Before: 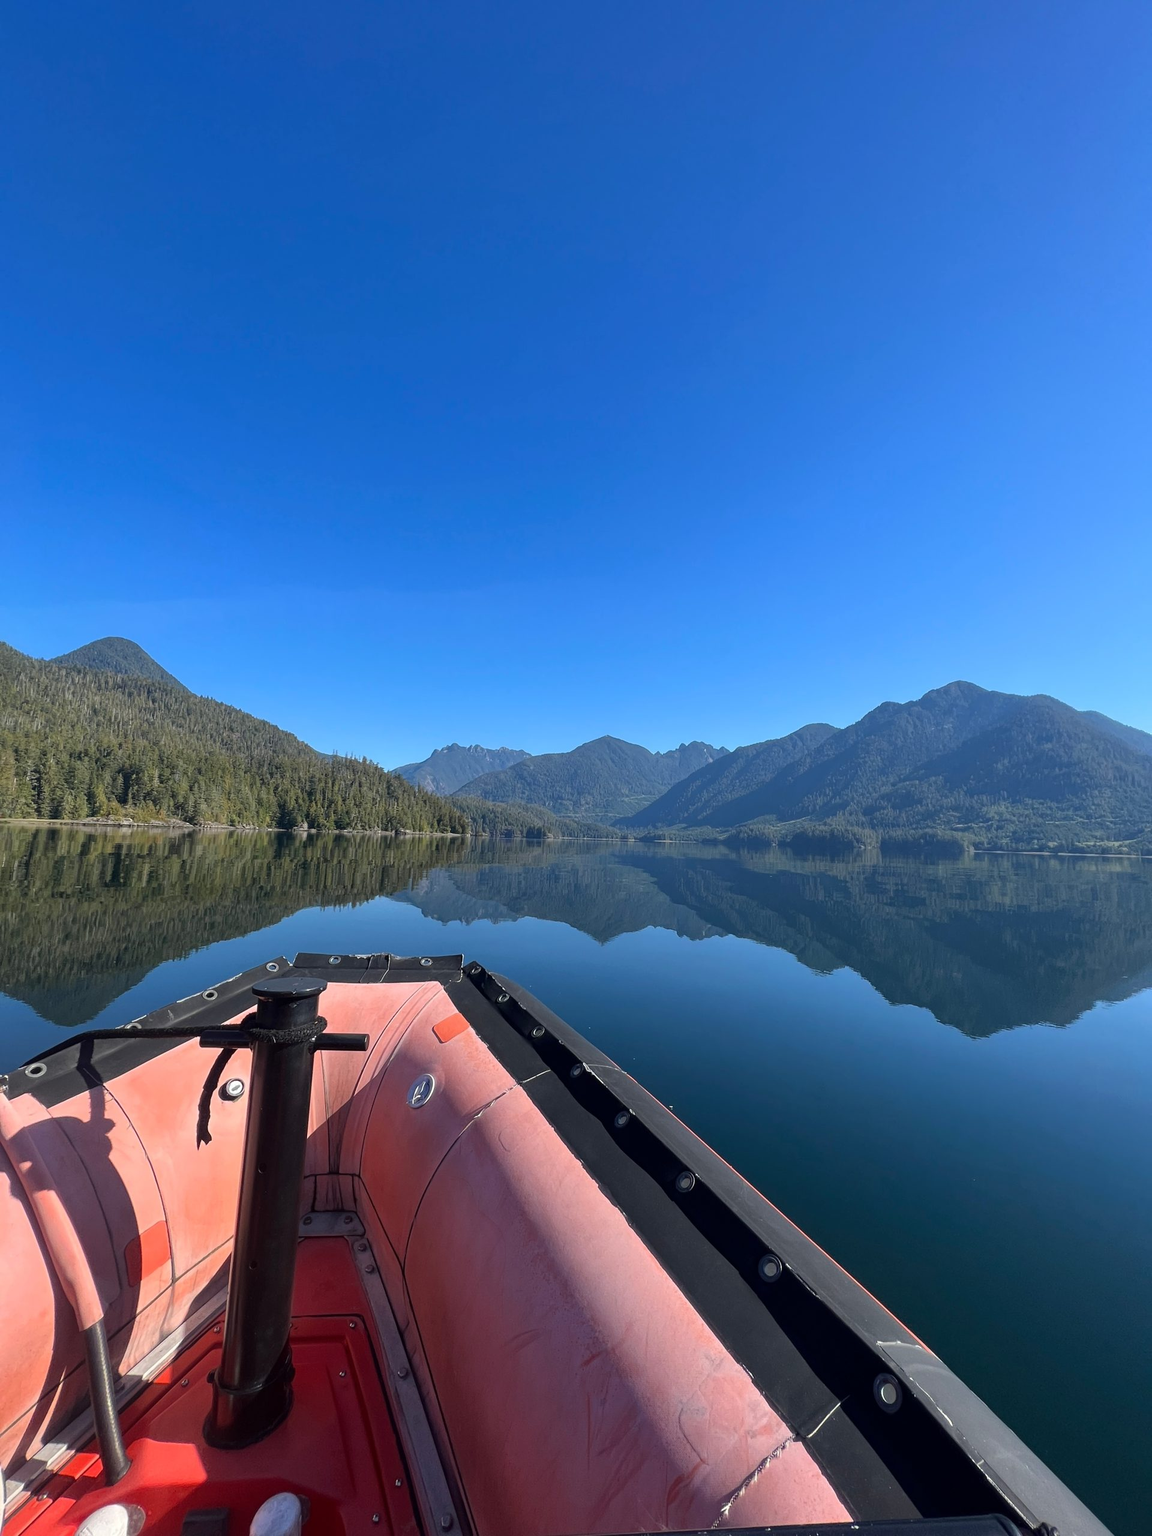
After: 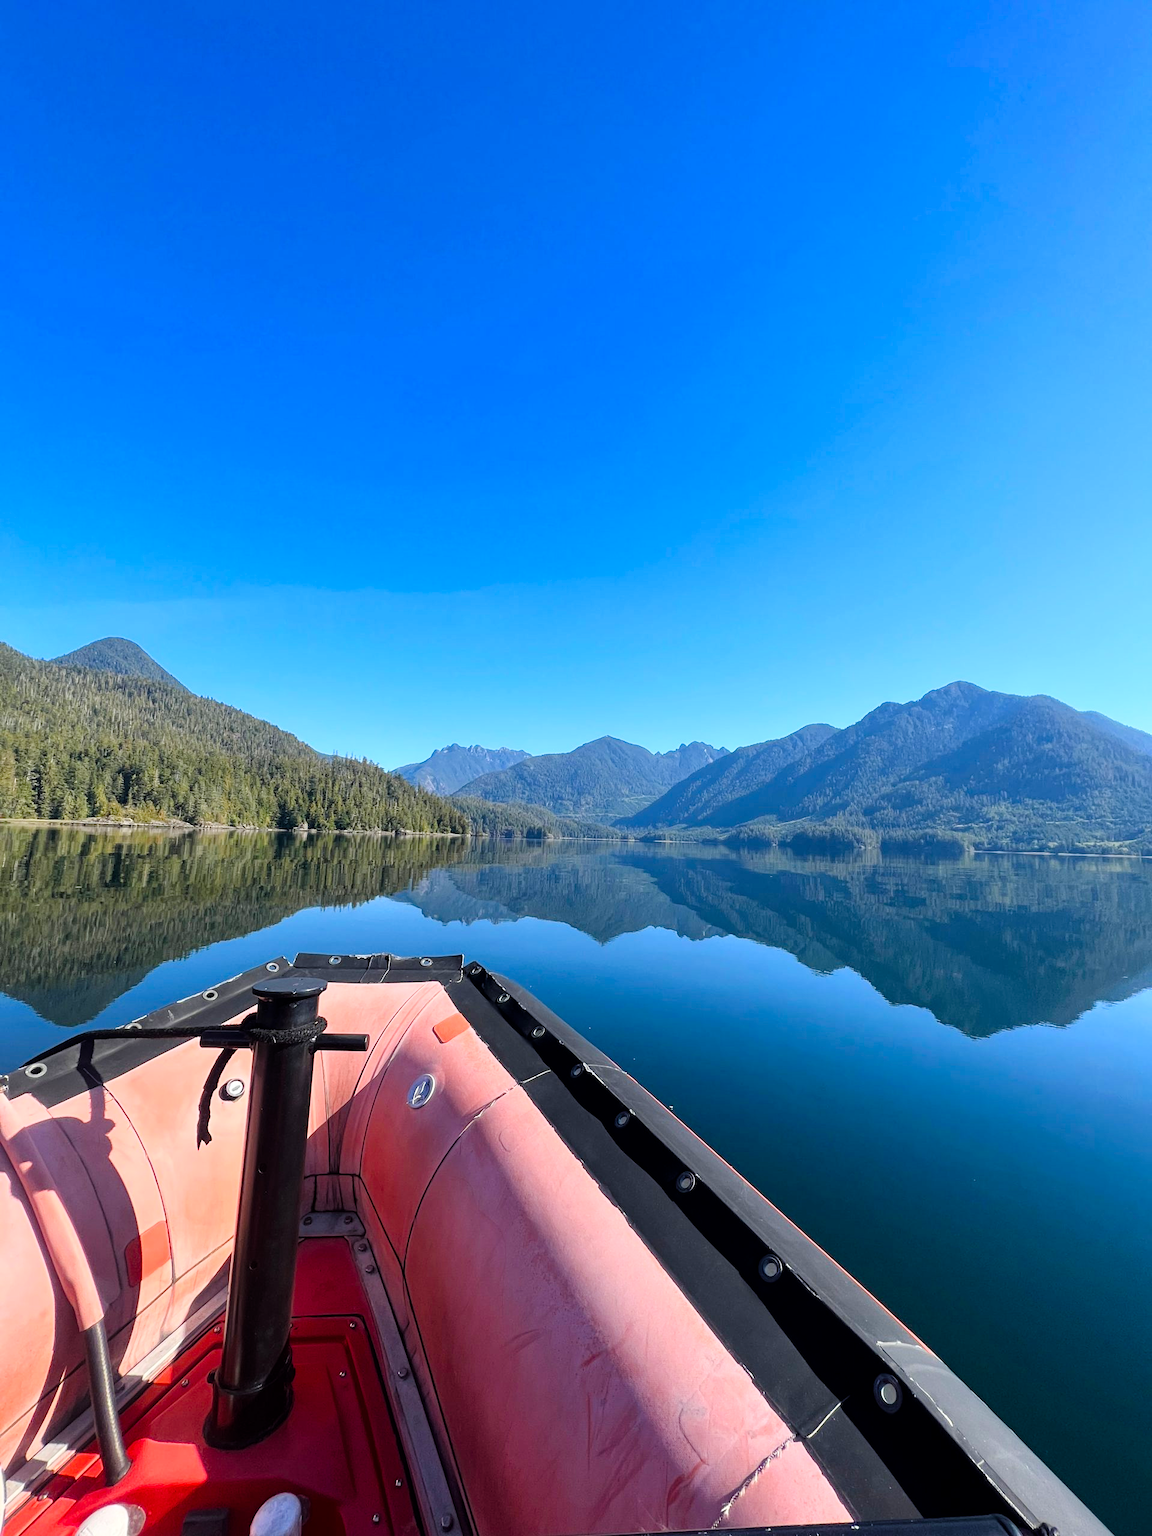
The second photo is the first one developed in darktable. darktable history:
contrast brightness saturation: saturation -0.05
tone curve: curves: ch0 [(0, 0) (0.004, 0.001) (0.133, 0.132) (0.325, 0.395) (0.455, 0.565) (0.832, 0.925) (1, 1)], color space Lab, linked channels, preserve colors none
tone equalizer: on, module defaults
color balance rgb: perceptual saturation grading › global saturation 20%, perceptual saturation grading › highlights -25%, perceptual saturation grading › shadows 25%
